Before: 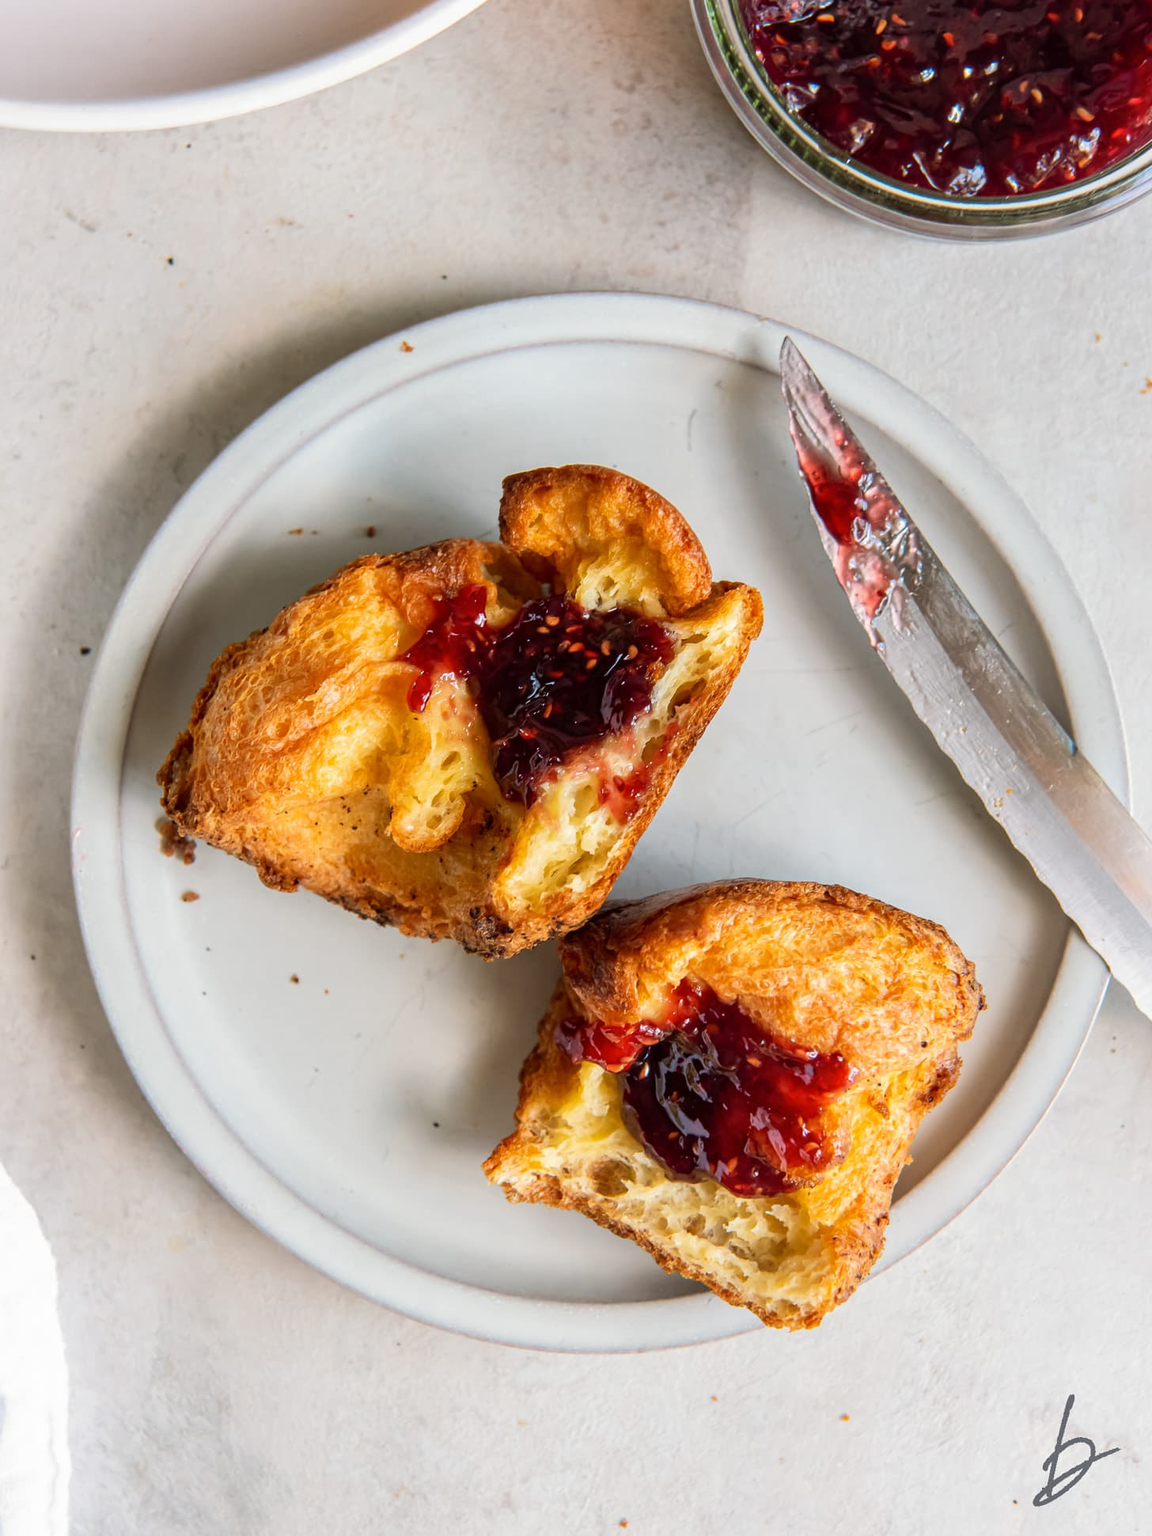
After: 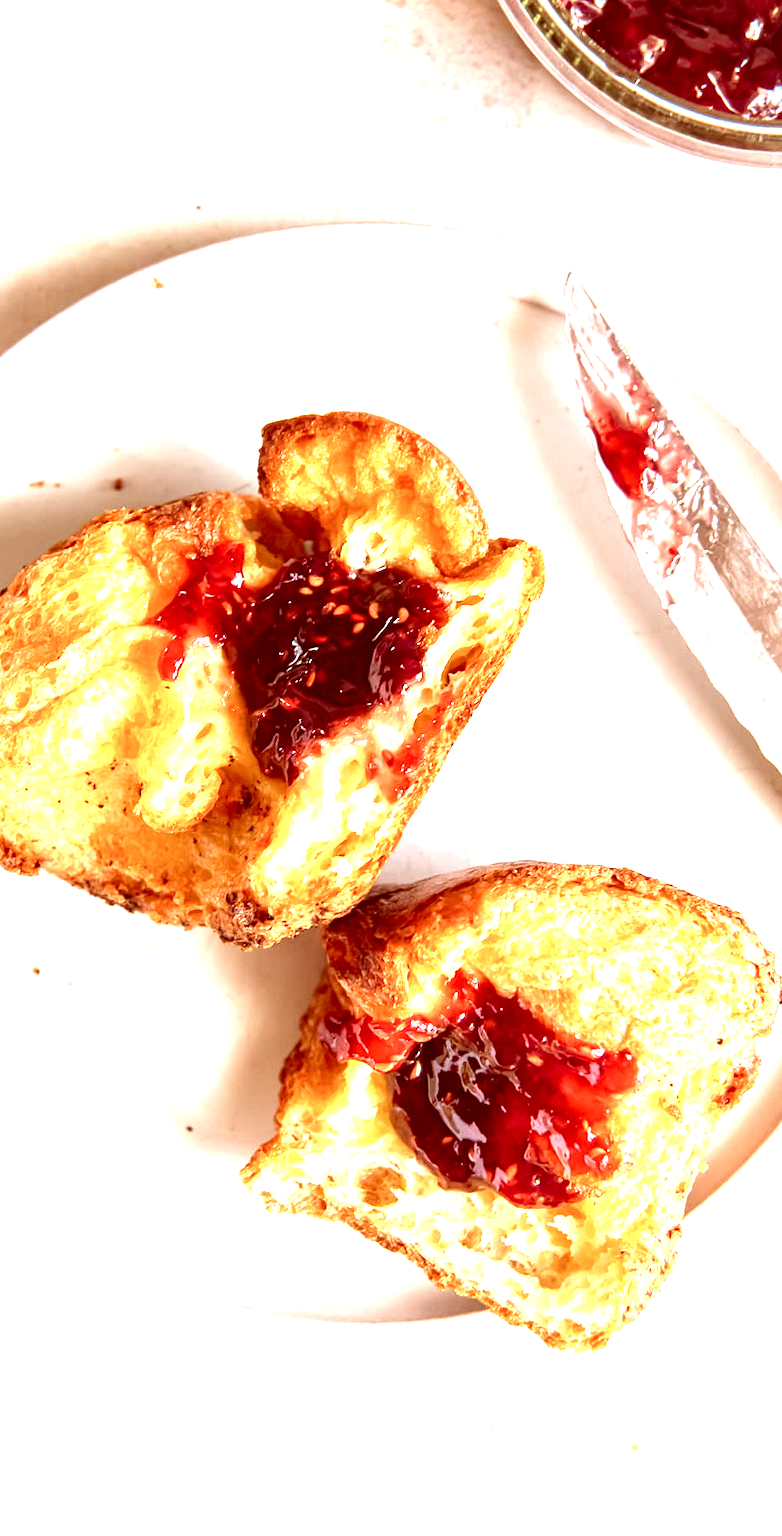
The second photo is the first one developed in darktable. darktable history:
crop and rotate: left 22.777%, top 5.632%, right 14.716%, bottom 2.327%
tone equalizer: on, module defaults
exposure: black level correction 0, exposure 1.744 EV, compensate highlight preservation false
color correction: highlights a* 9.23, highlights b* 8.69, shadows a* 39.28, shadows b* 39.2, saturation 0.777
